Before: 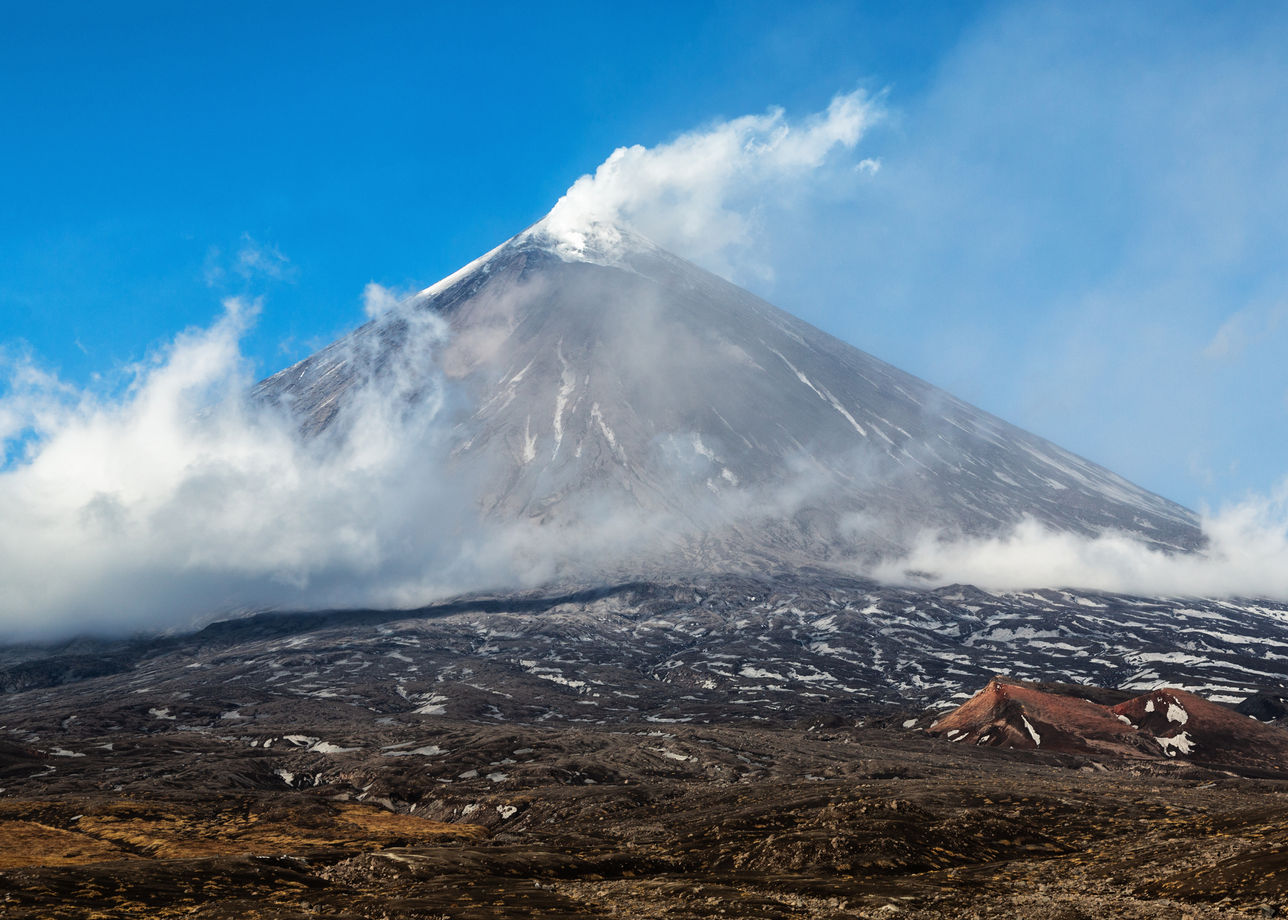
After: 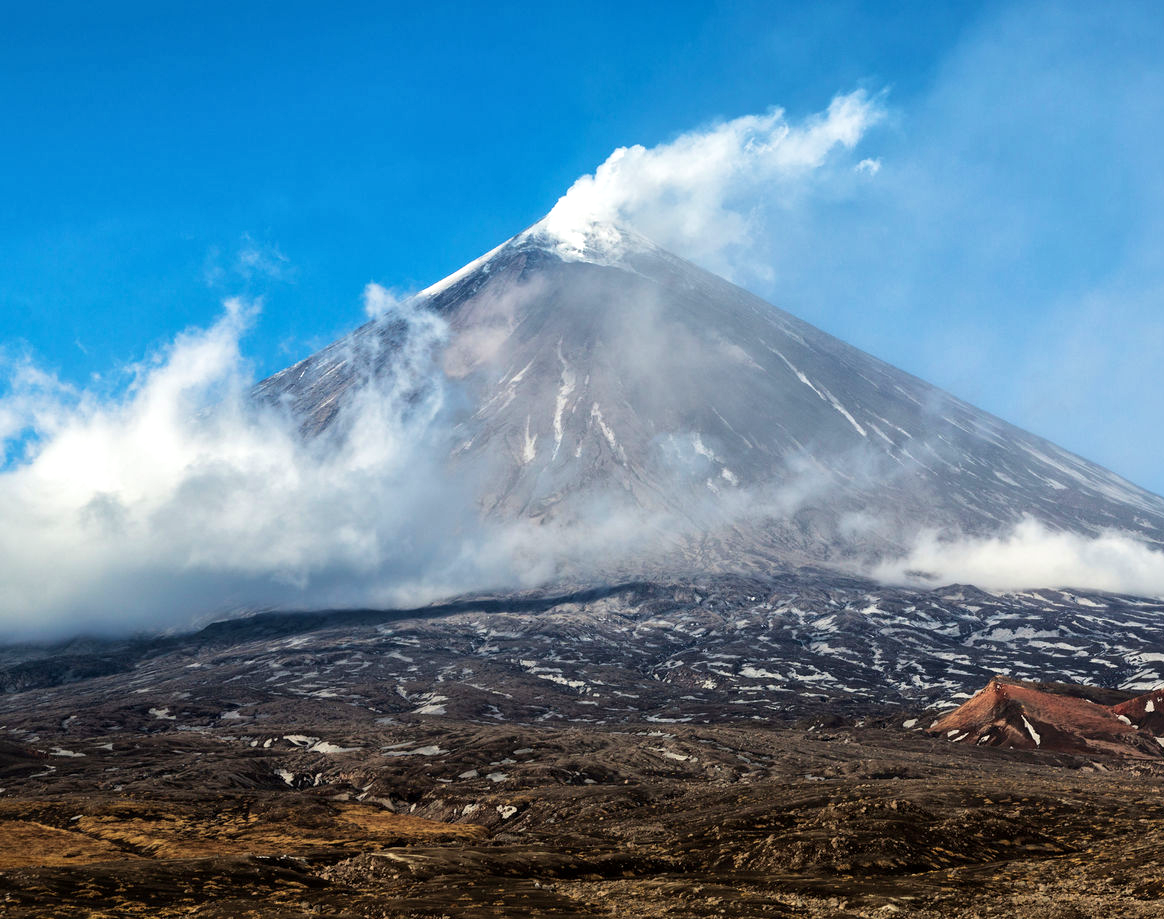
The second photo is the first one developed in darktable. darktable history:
exposure: exposure 0.125 EV, compensate highlight preservation false
local contrast: mode bilateral grid, contrast 20, coarseness 51, detail 121%, midtone range 0.2
crop: right 9.518%, bottom 0.03%
velvia: on, module defaults
